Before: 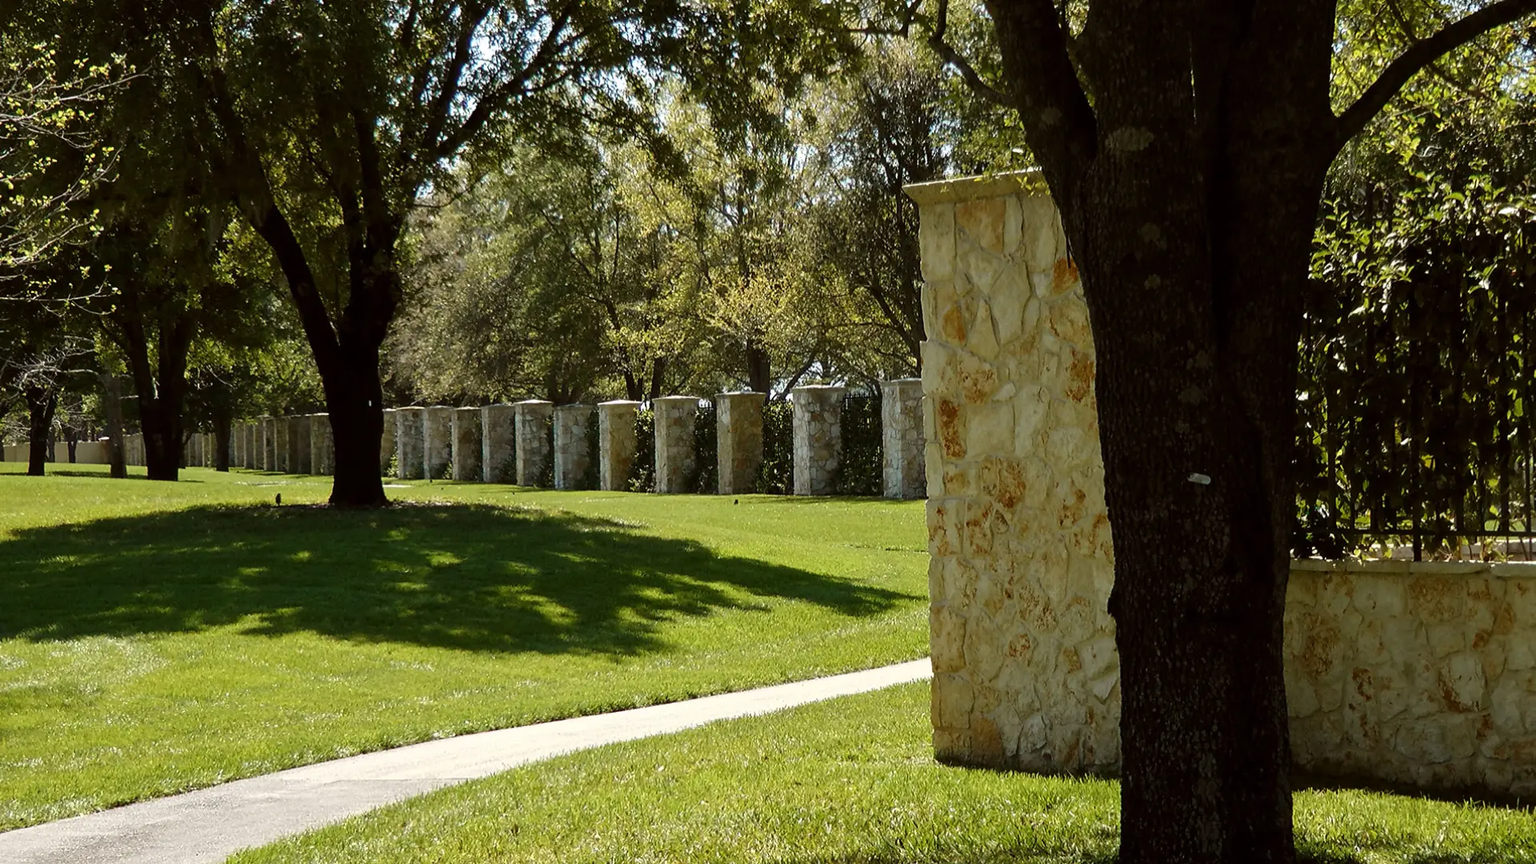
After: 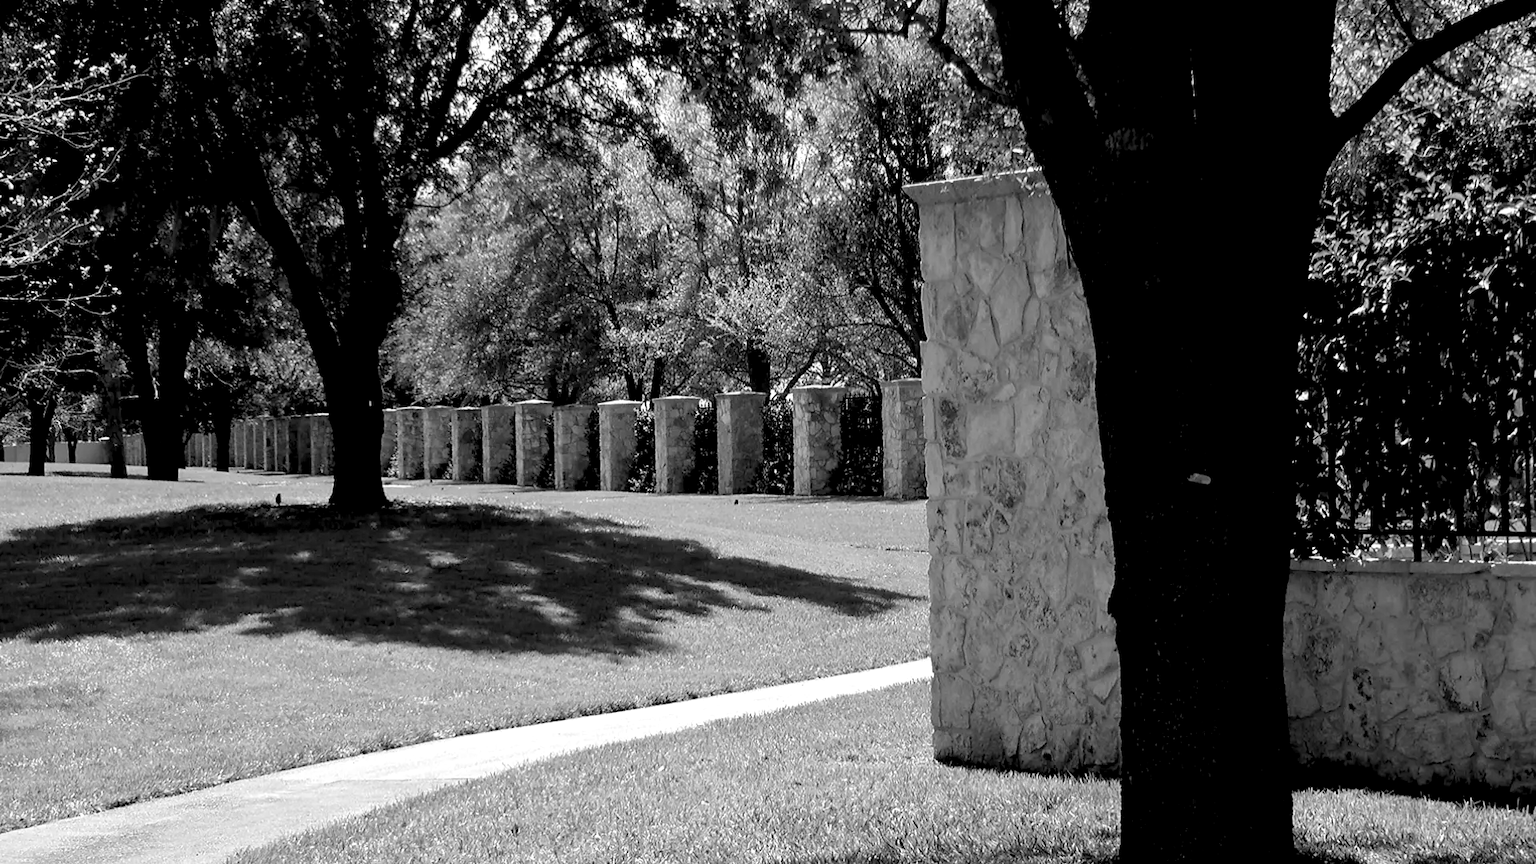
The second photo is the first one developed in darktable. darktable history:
monochrome: a -35.87, b 49.73, size 1.7
rgb levels: levels [[0.013, 0.434, 0.89], [0, 0.5, 1], [0, 0.5, 1]]
